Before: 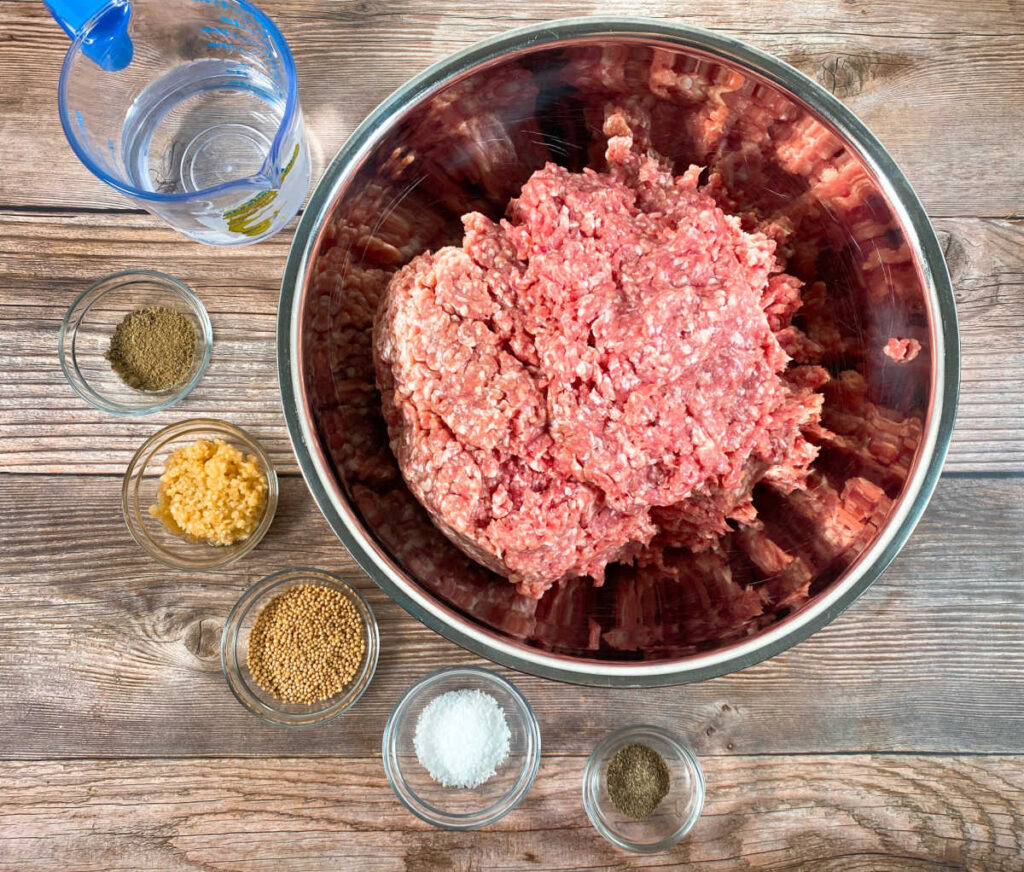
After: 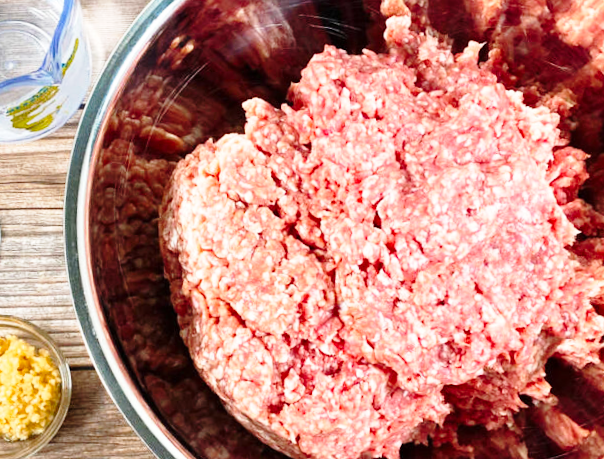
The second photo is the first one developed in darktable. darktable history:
rotate and perspective: rotation -2.22°, lens shift (horizontal) -0.022, automatic cropping off
base curve: curves: ch0 [(0, 0) (0.028, 0.03) (0.121, 0.232) (0.46, 0.748) (0.859, 0.968) (1, 1)], preserve colors none
exposure: exposure 0.02 EV, compensate highlight preservation false
crop: left 20.932%, top 15.471%, right 21.848%, bottom 34.081%
shadows and highlights: shadows 52.34, highlights -28.23, soften with gaussian
